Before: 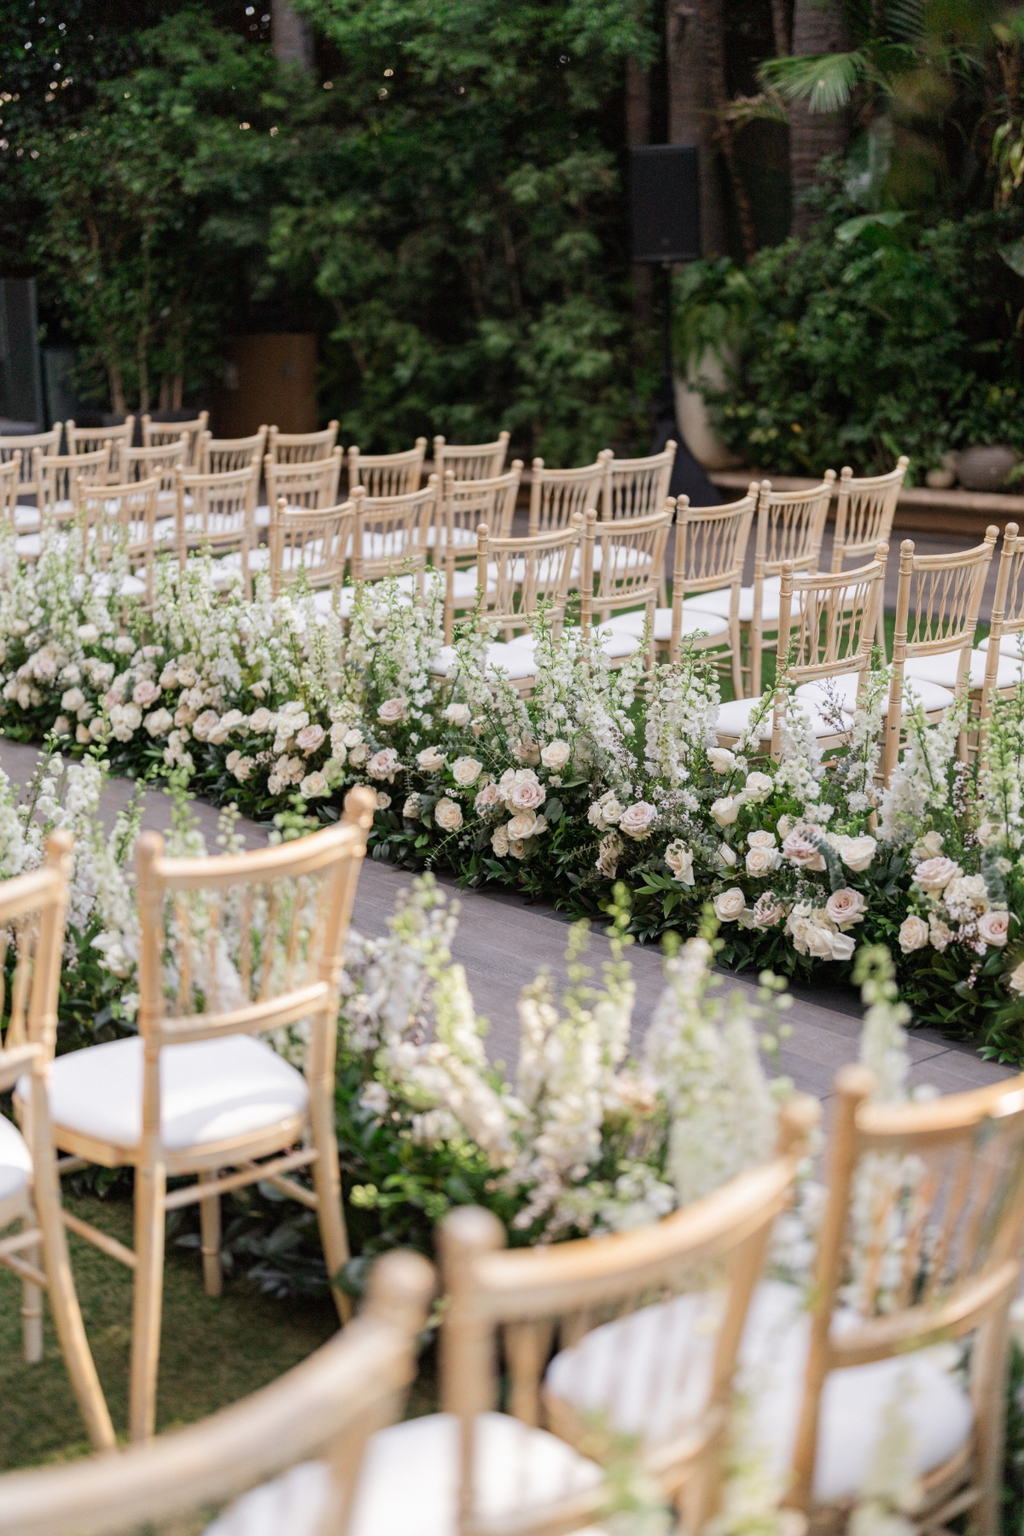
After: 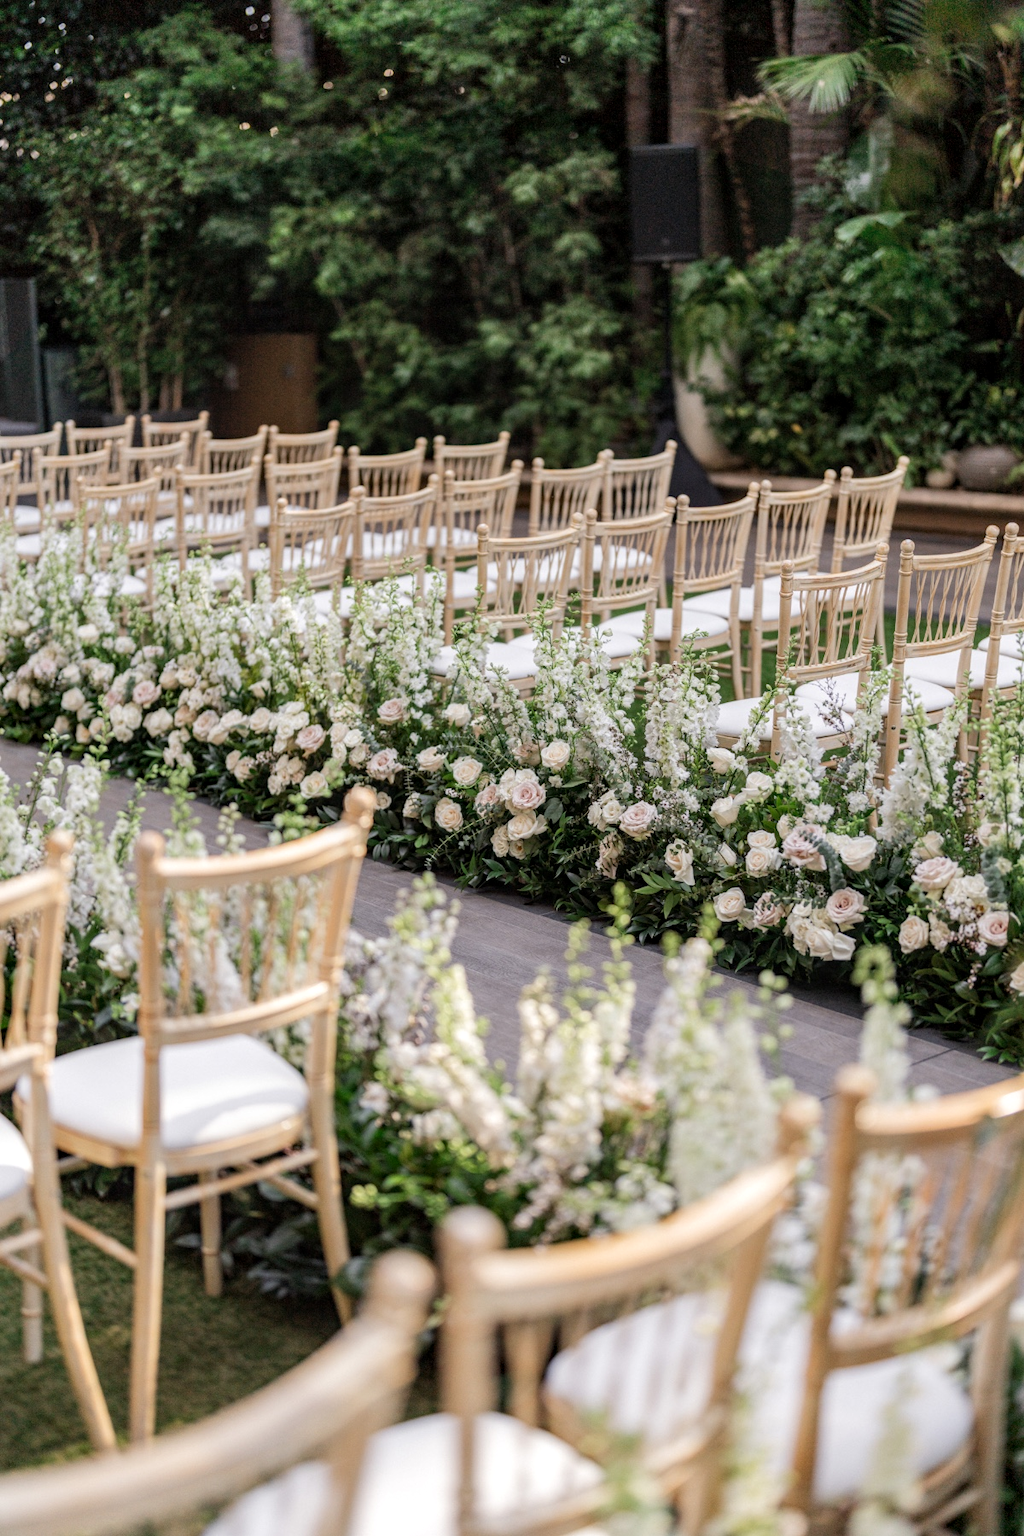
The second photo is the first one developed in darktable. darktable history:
shadows and highlights: shadows 37.08, highlights -27.25, soften with gaussian
local contrast: on, module defaults
